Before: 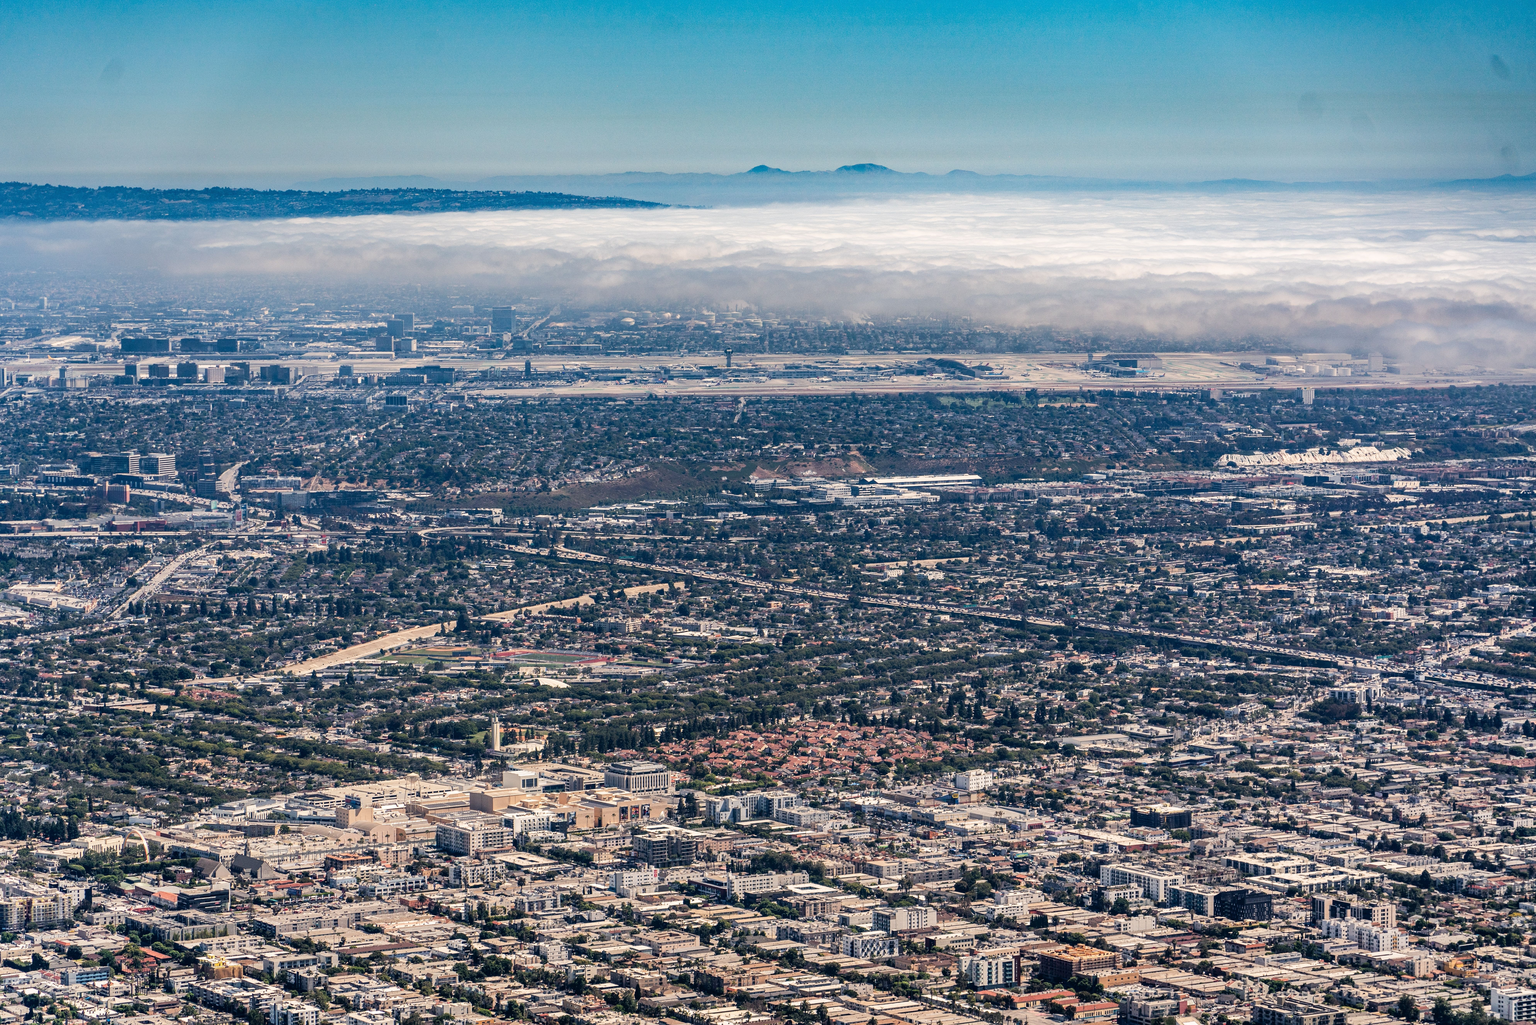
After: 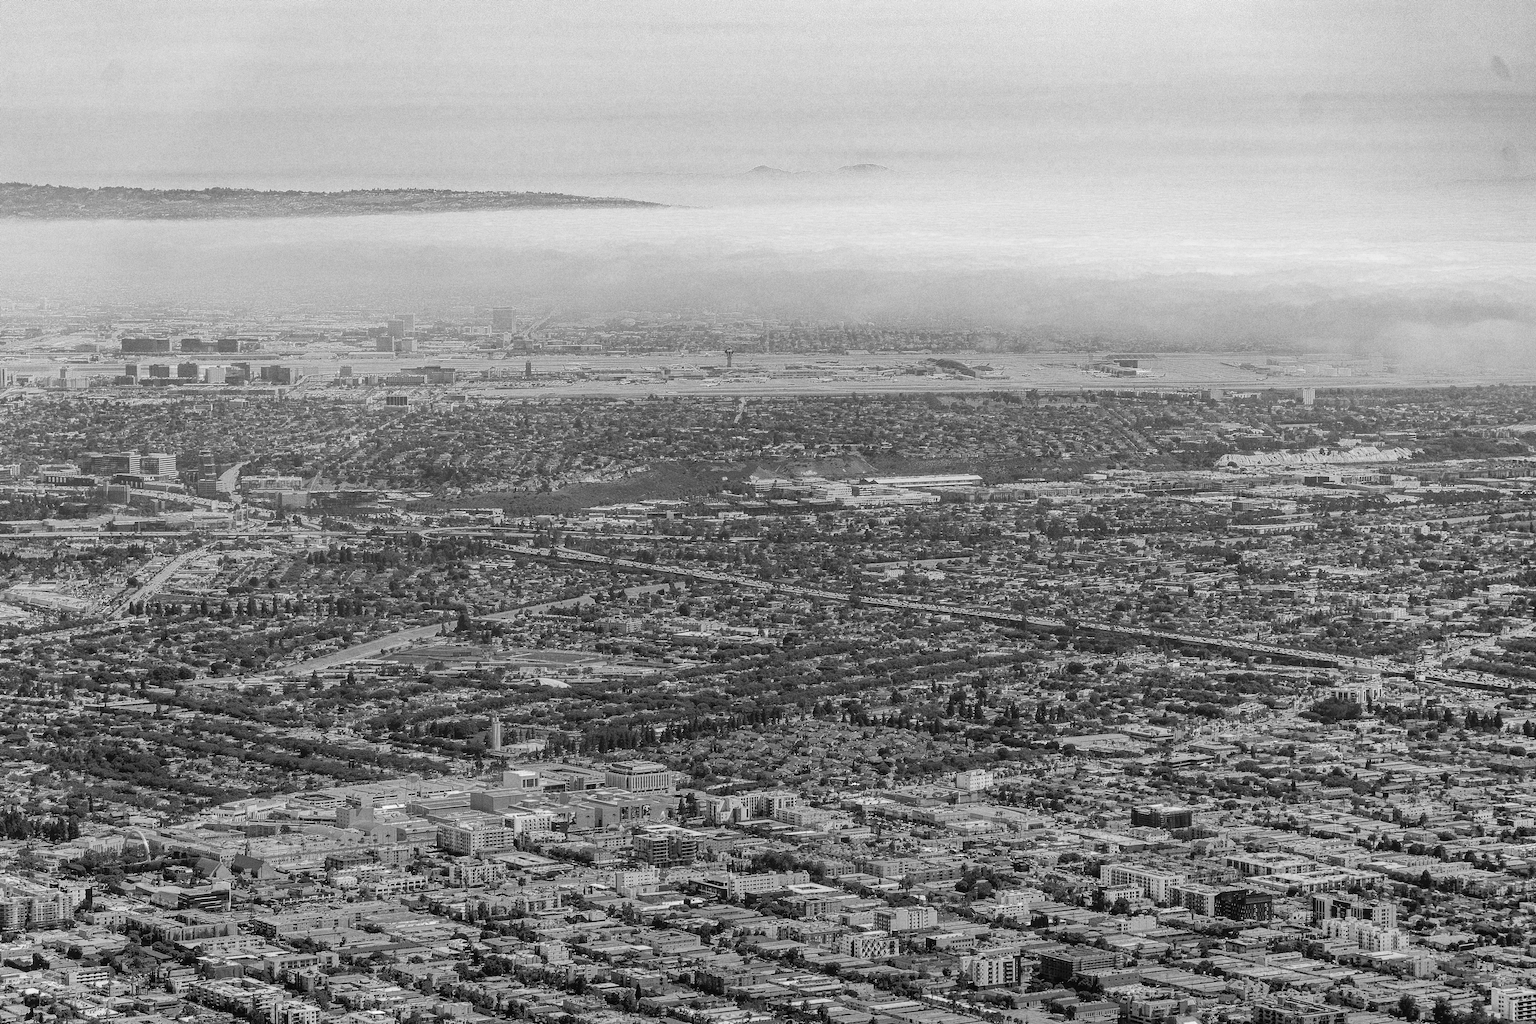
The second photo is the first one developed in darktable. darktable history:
grain: coarseness 0.09 ISO, strength 40%
color zones: curves: ch0 [(0.287, 0.048) (0.493, 0.484) (0.737, 0.816)]; ch1 [(0, 0) (0.143, 0) (0.286, 0) (0.429, 0) (0.571, 0) (0.714, 0) (0.857, 0)]
